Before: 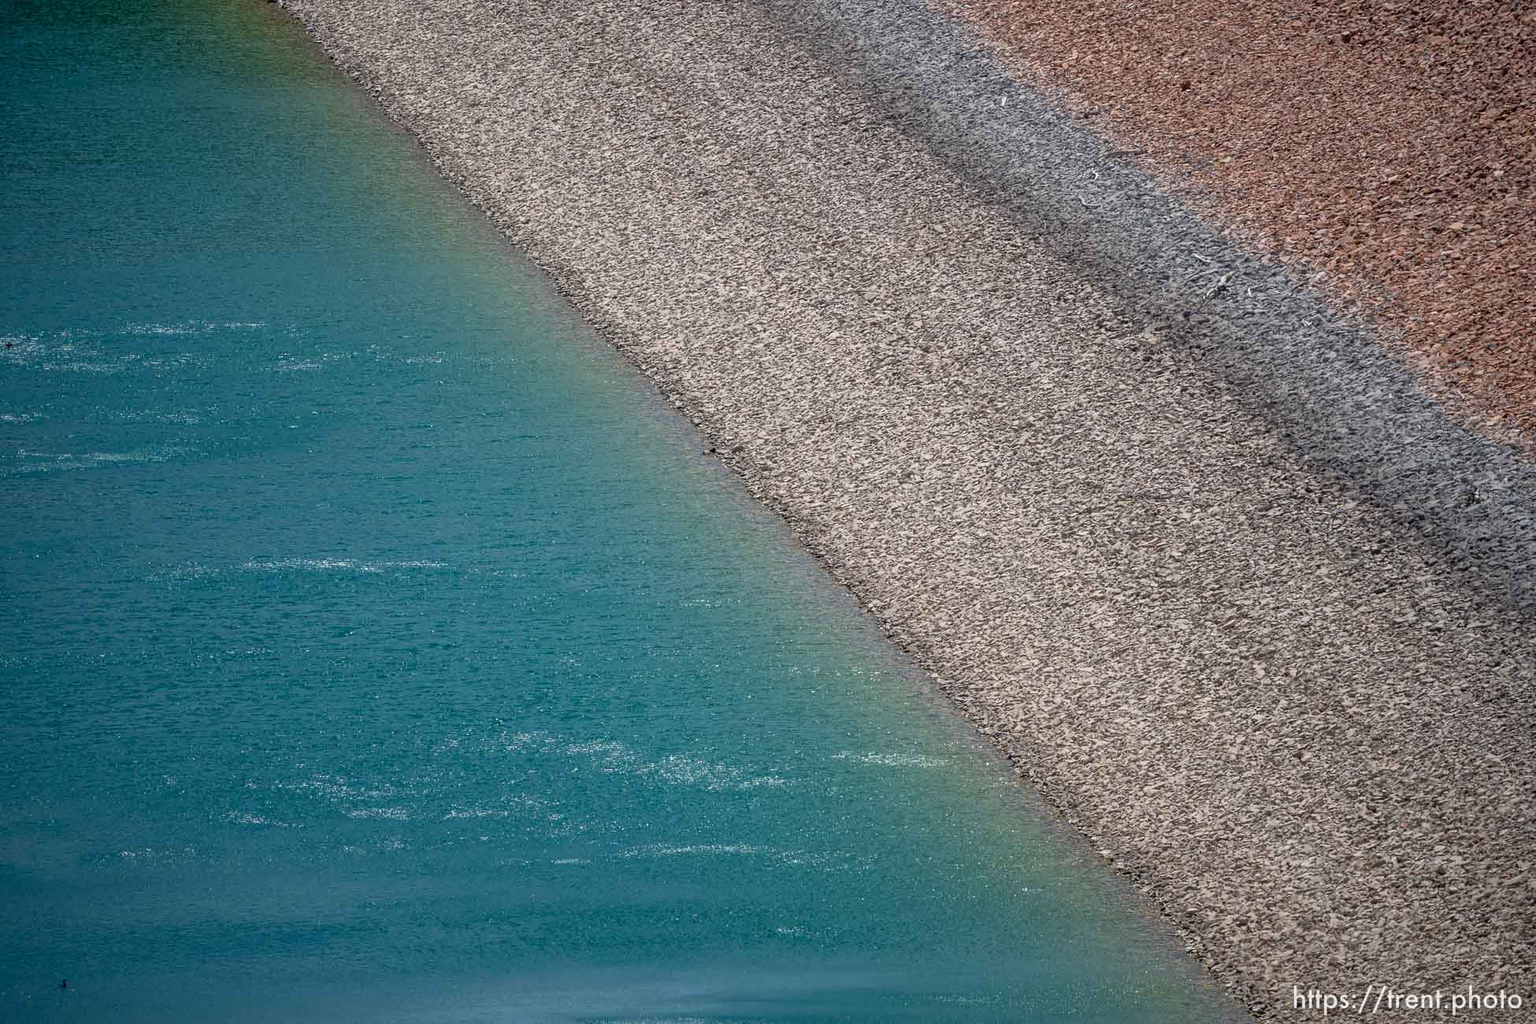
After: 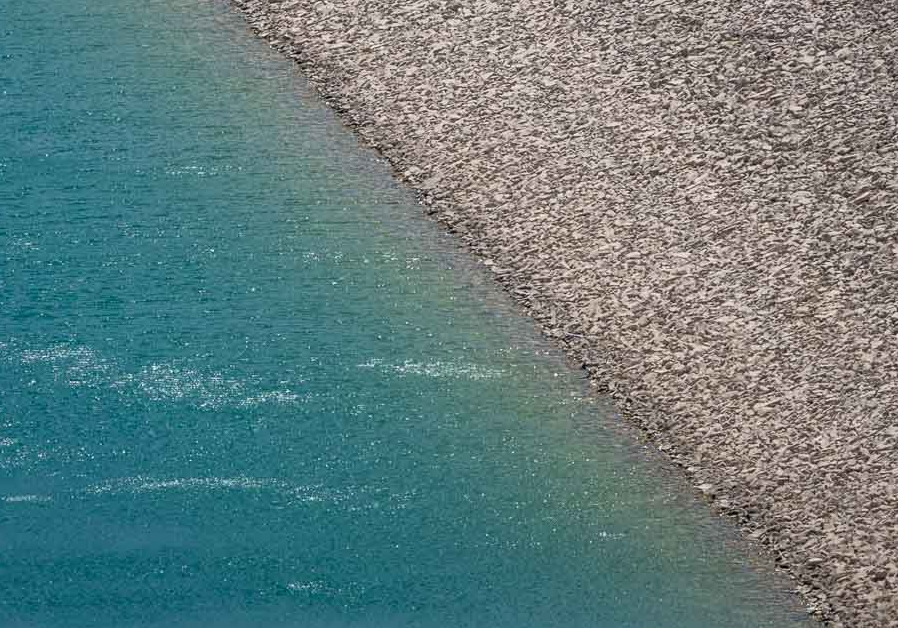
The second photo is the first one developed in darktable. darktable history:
crop: left 35.829%, top 45.838%, right 18.089%, bottom 5.841%
